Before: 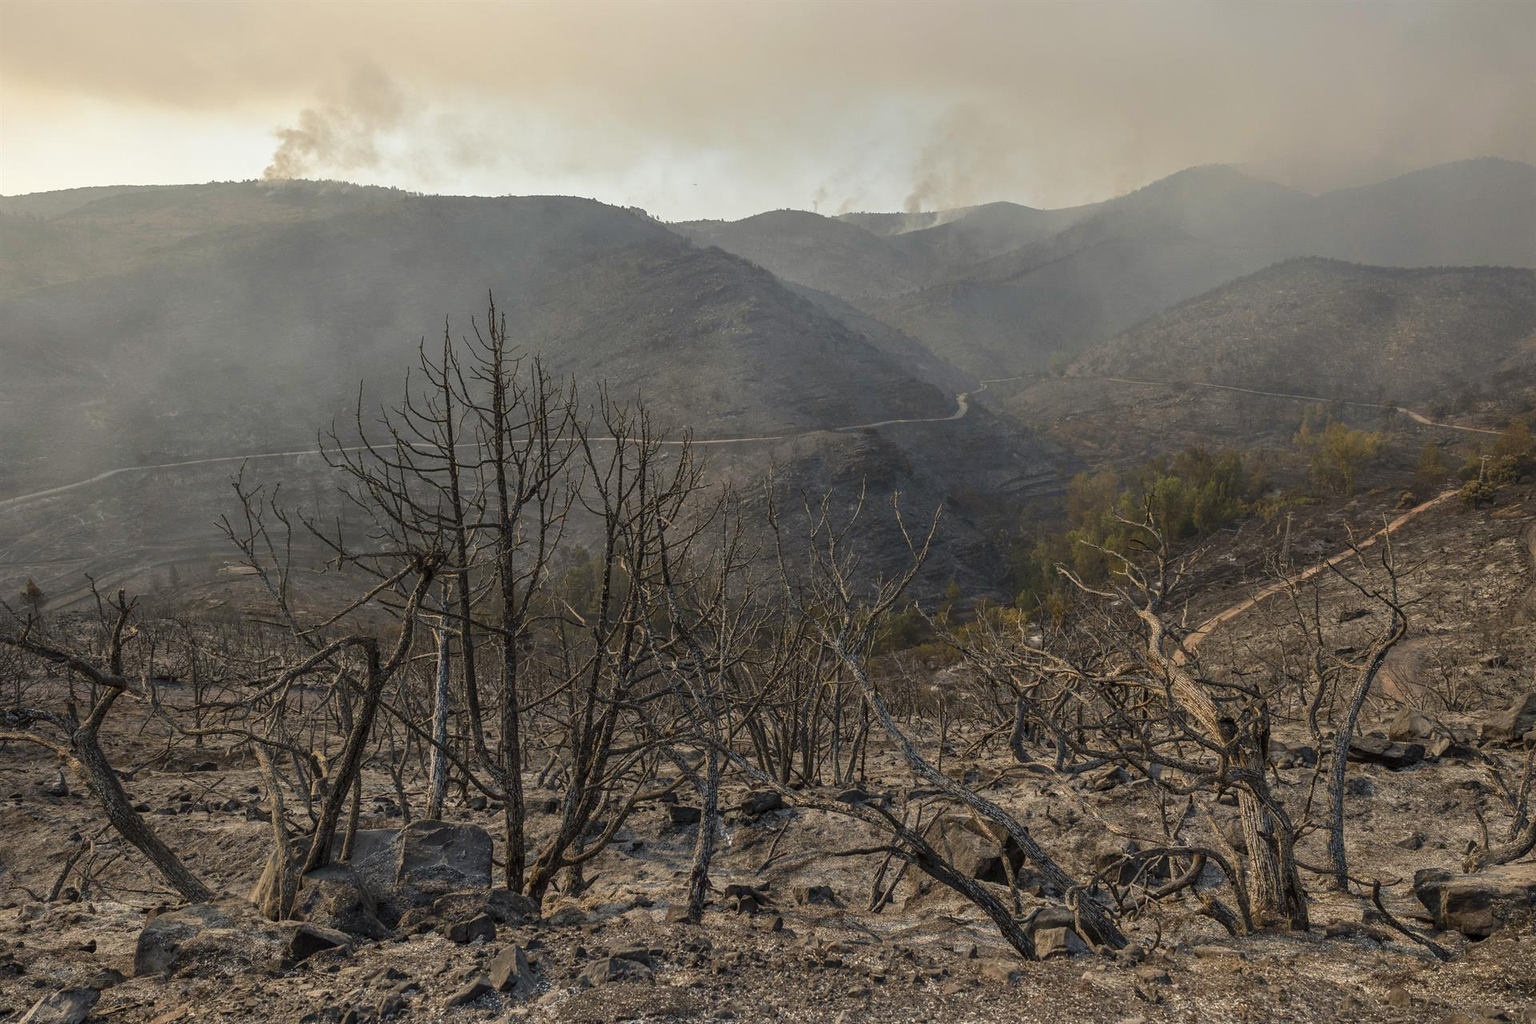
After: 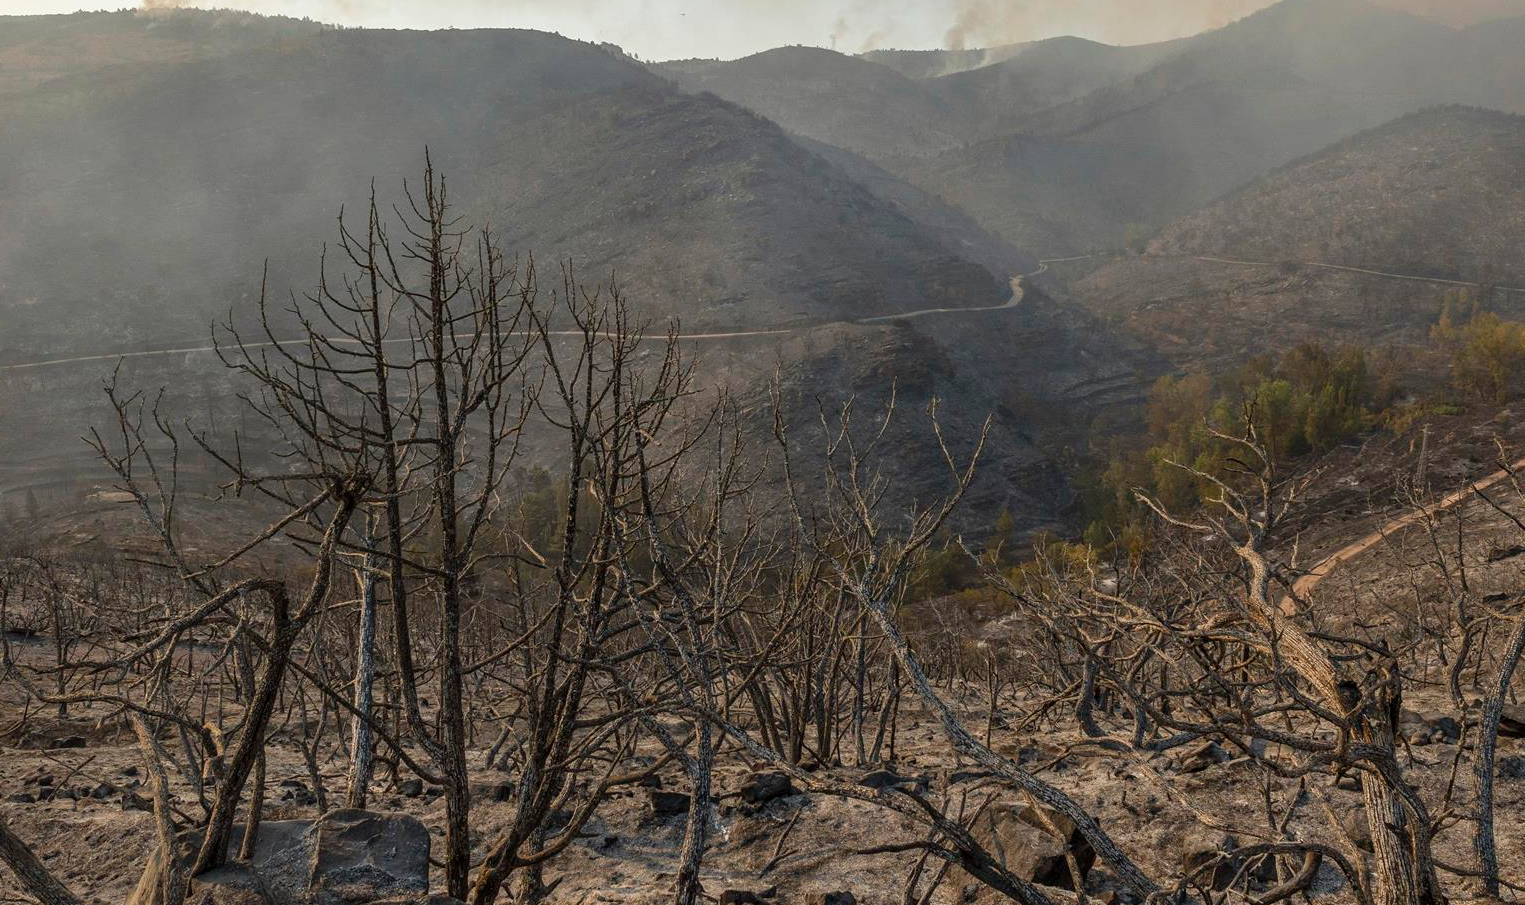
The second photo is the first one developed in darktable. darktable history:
color calibration: illuminant same as pipeline (D50), adaptation none (bypass)
color balance rgb: on, module defaults
tone equalizer: on, module defaults
crop: left 9.712%, top 16.928%, right 10.845%, bottom 12.332%
